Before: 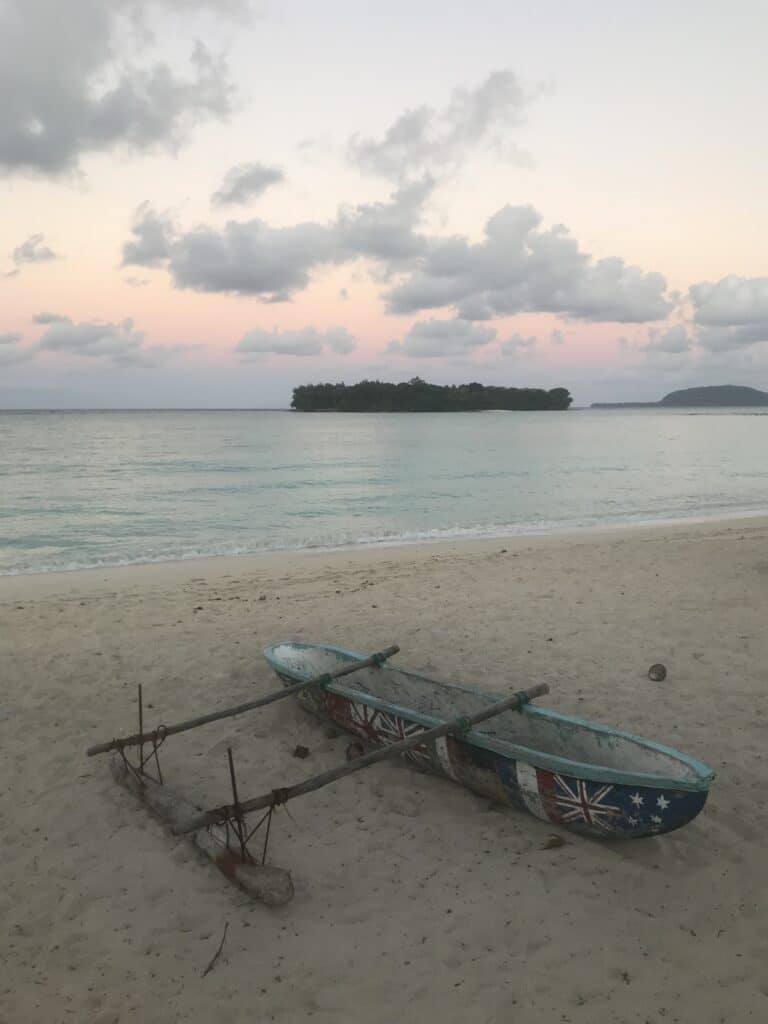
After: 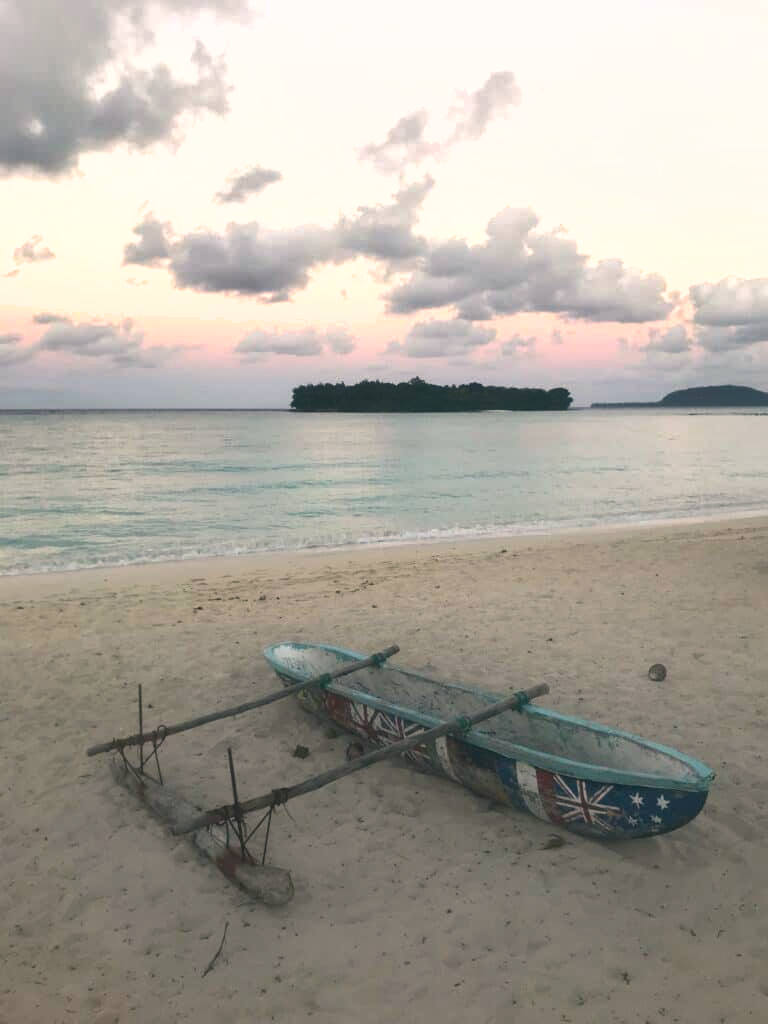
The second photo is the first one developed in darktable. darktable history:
shadows and highlights: soften with gaussian
color correction: highlights a* 5.38, highlights b* 5.3, shadows a* -4.26, shadows b* -5.11
exposure: black level correction 0, exposure 0.5 EV, compensate exposure bias true, compensate highlight preservation false
